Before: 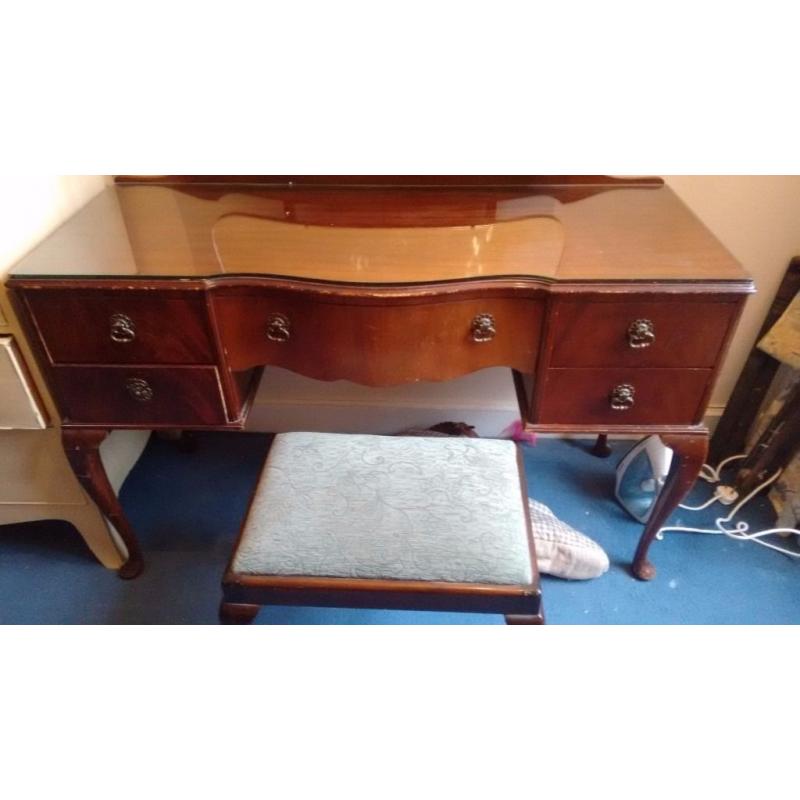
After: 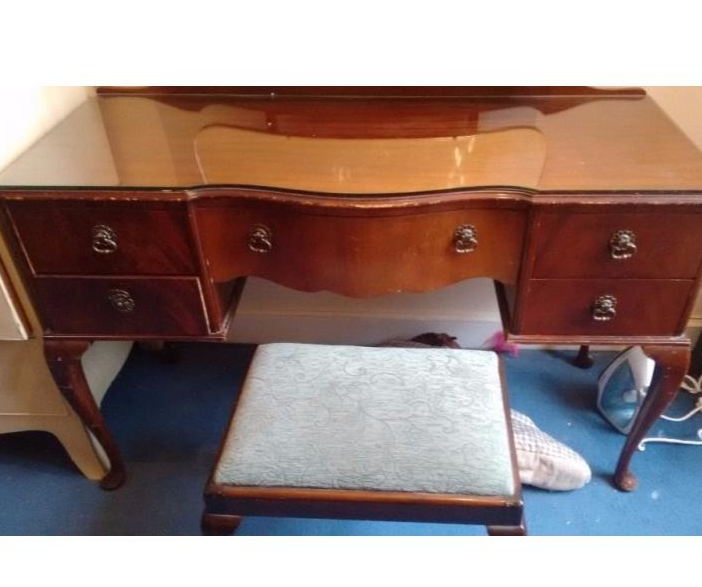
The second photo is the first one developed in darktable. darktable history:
crop and rotate: left 2.363%, top 11.237%, right 9.809%, bottom 15.342%
